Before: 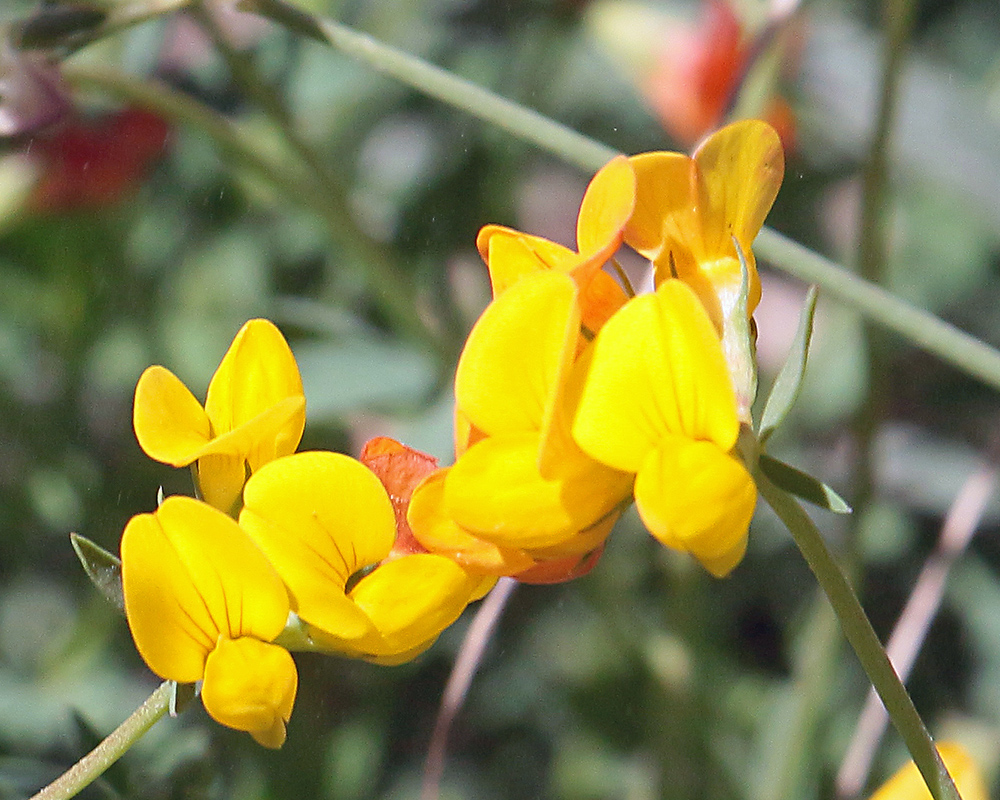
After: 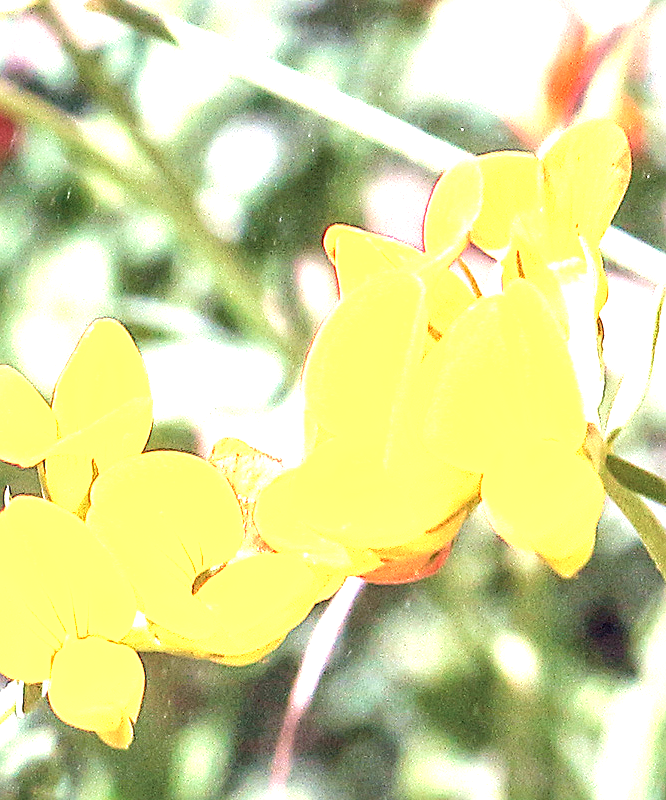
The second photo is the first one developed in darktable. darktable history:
sharpen: on, module defaults
local contrast: detail 160%
color correction: highlights a* 3.11, highlights b* -1.36, shadows a* -0.113, shadows b* 2.39, saturation 0.984
crop: left 15.387%, right 17.934%
contrast brightness saturation: brightness 0.122
exposure: exposure 0.511 EV, compensate highlight preservation false
velvia: on, module defaults
levels: levels [0, 0.352, 0.703]
